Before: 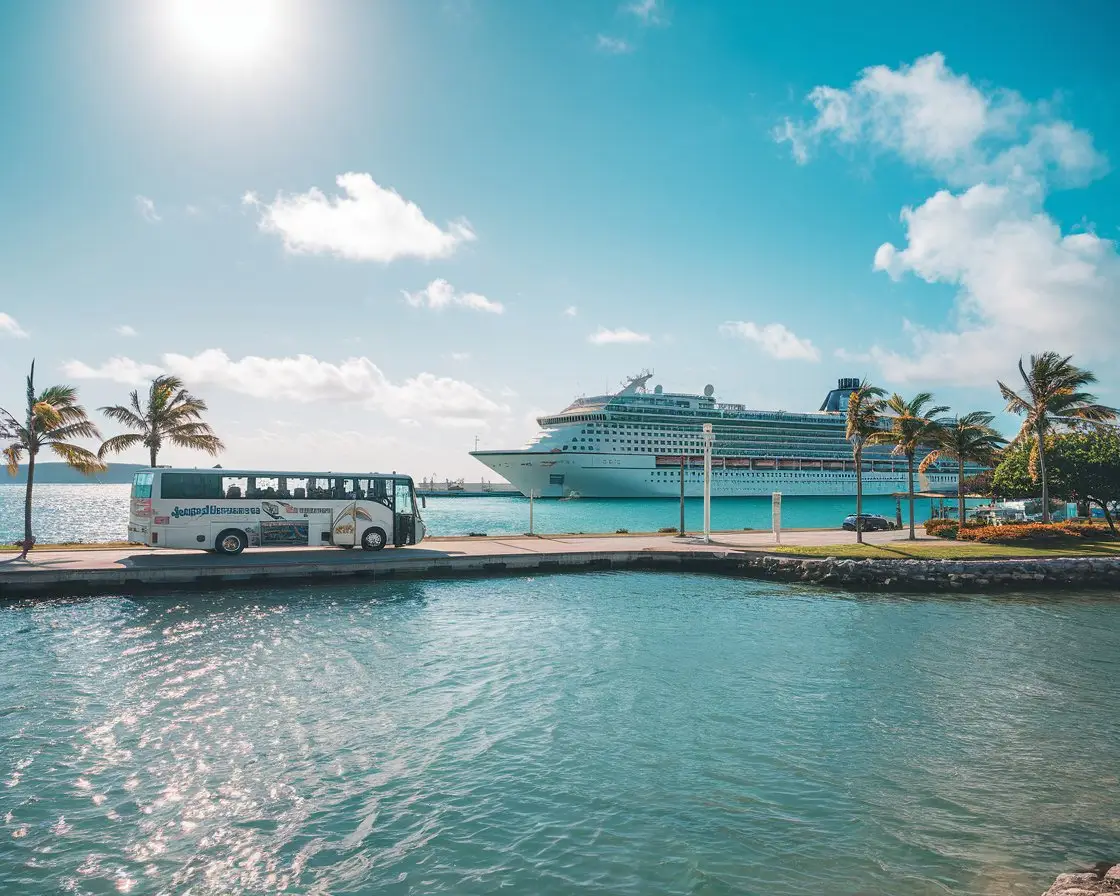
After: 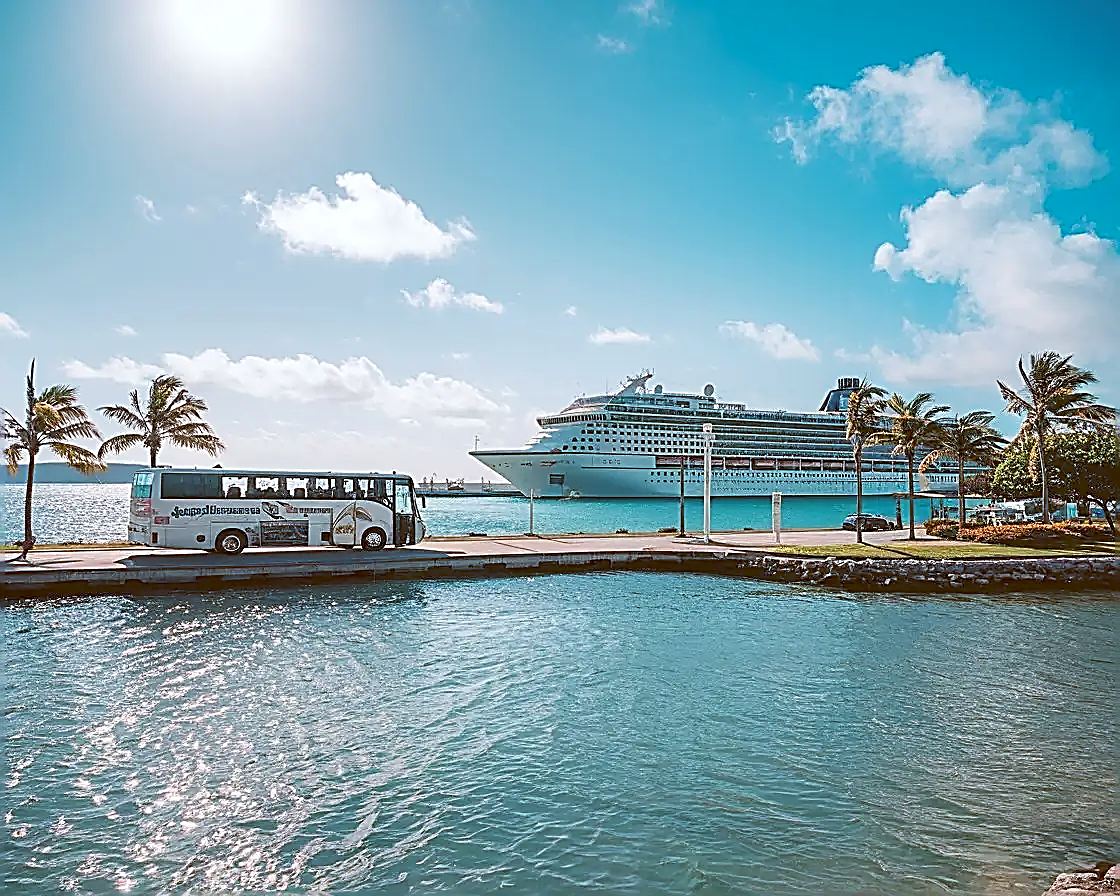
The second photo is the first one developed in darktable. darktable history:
sharpen: amount 1.861
color balance: lift [1, 1.015, 1.004, 0.985], gamma [1, 0.958, 0.971, 1.042], gain [1, 0.956, 0.977, 1.044]
